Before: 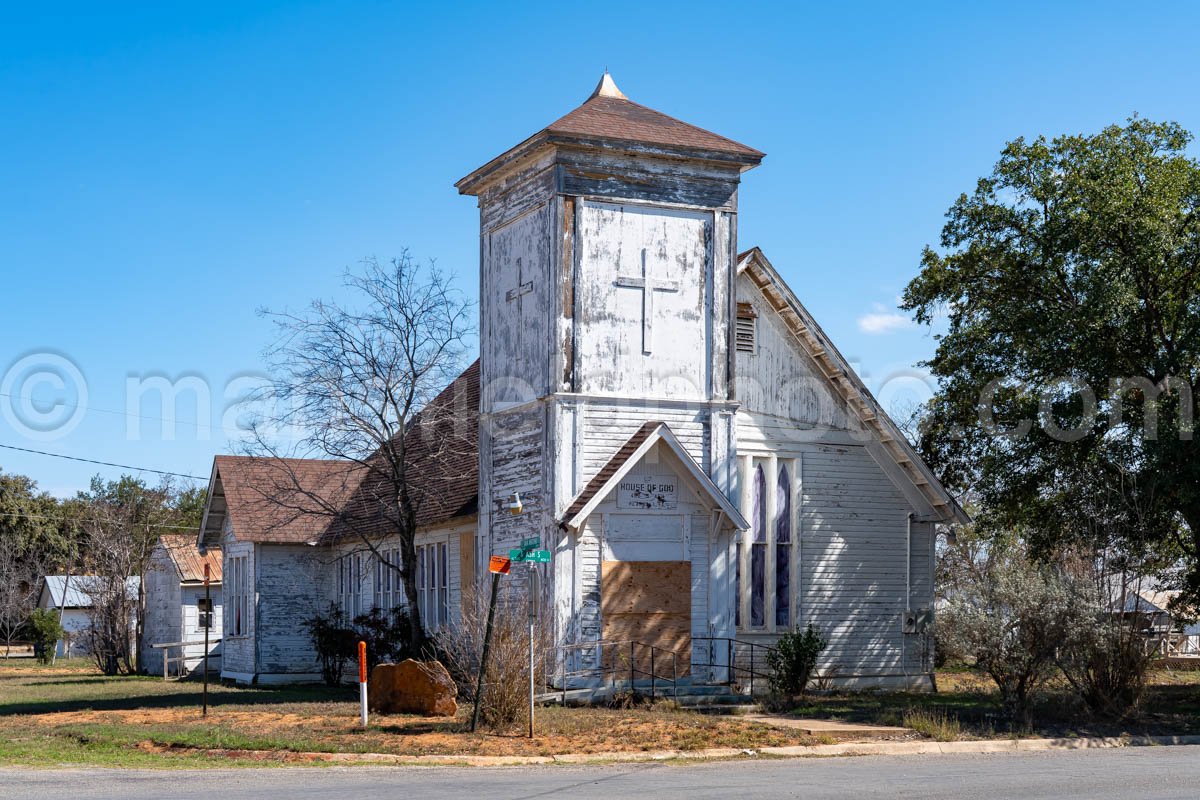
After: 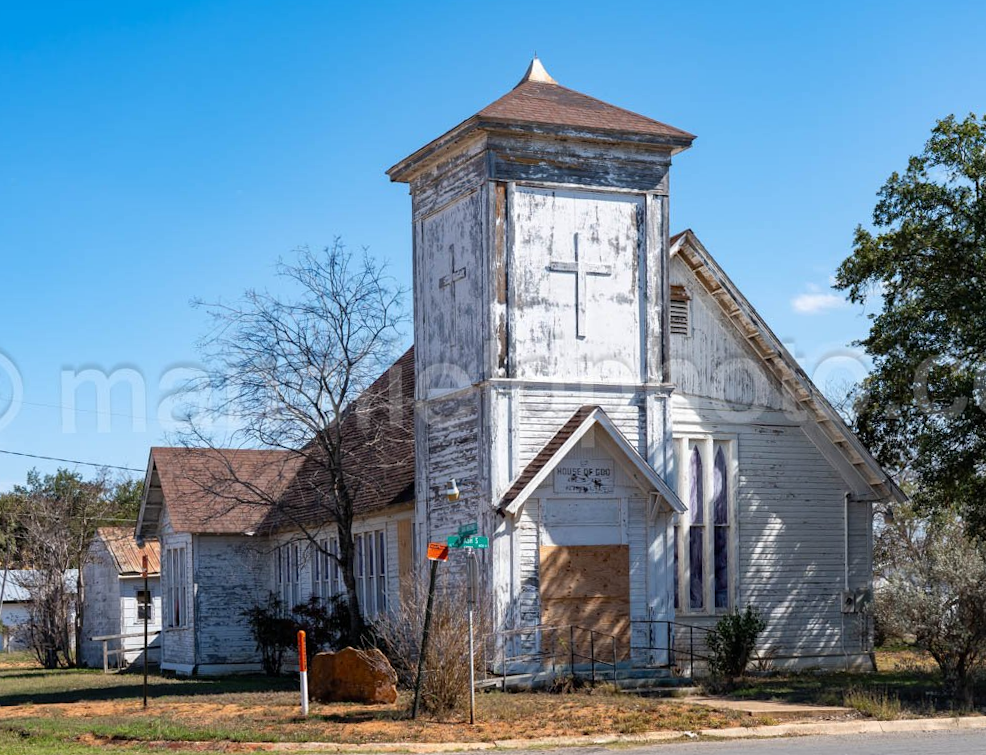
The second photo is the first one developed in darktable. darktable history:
crop and rotate: angle 1°, left 4.281%, top 0.642%, right 11.383%, bottom 2.486%
exposure: compensate highlight preservation false
